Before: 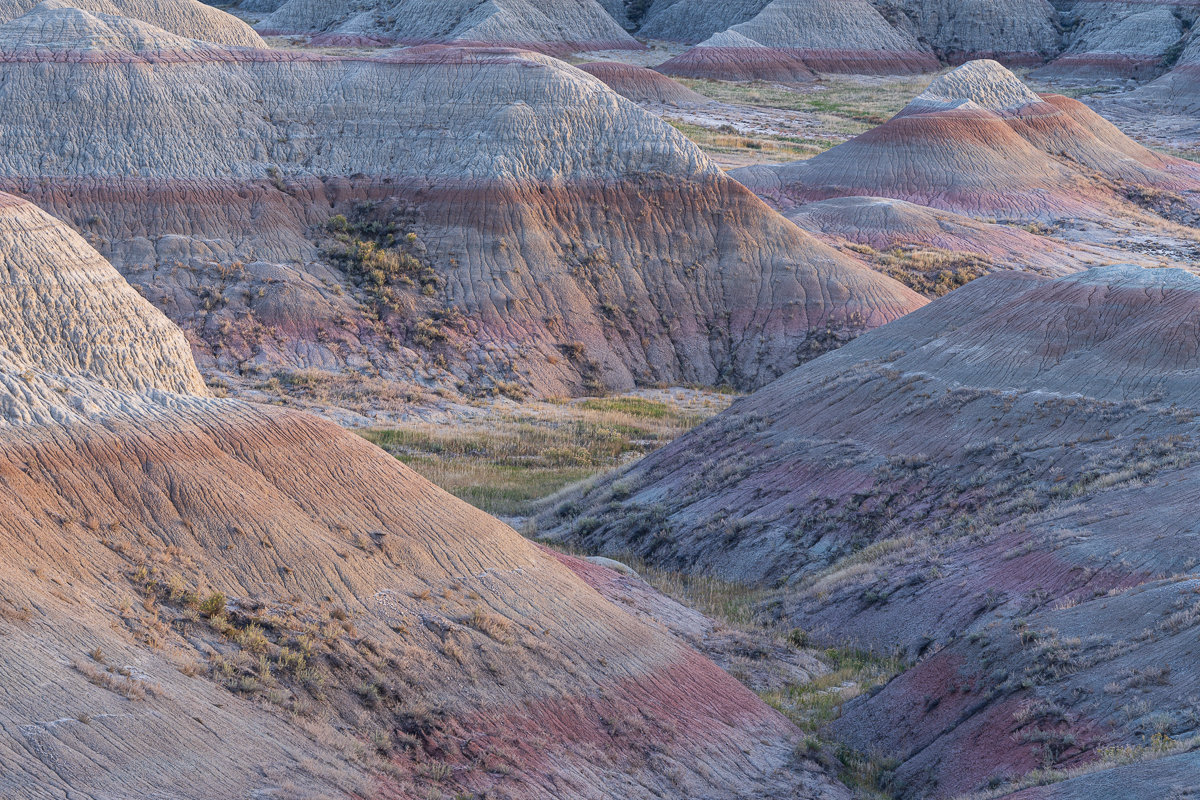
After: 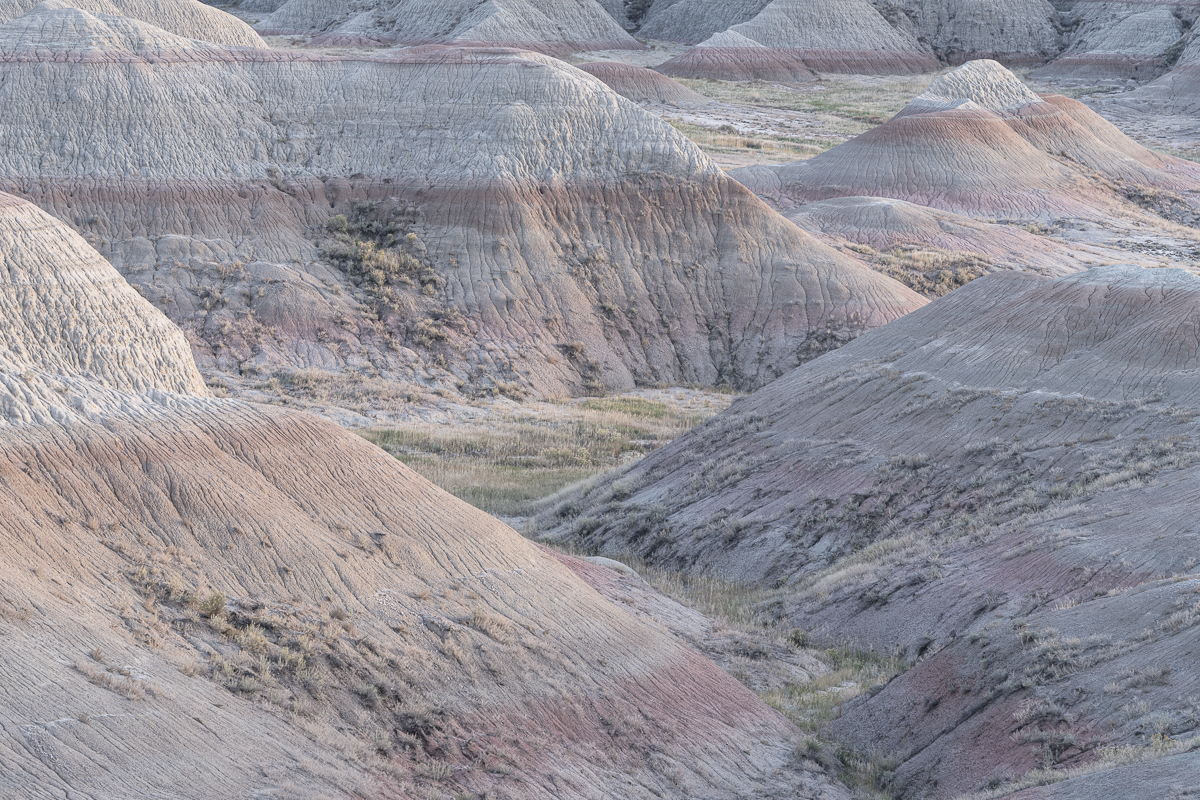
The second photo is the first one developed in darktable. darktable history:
contrast brightness saturation: brightness 0.186, saturation -0.493
